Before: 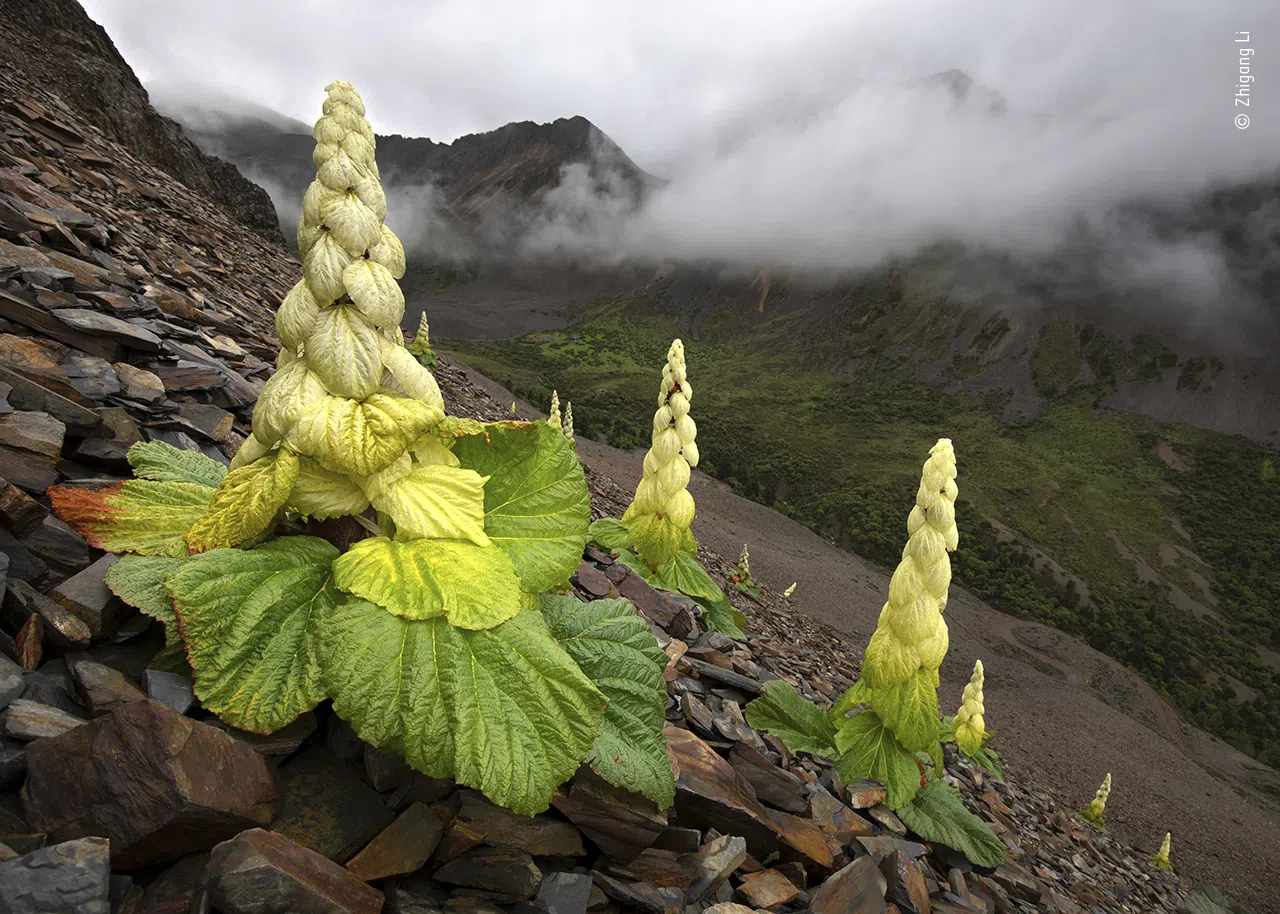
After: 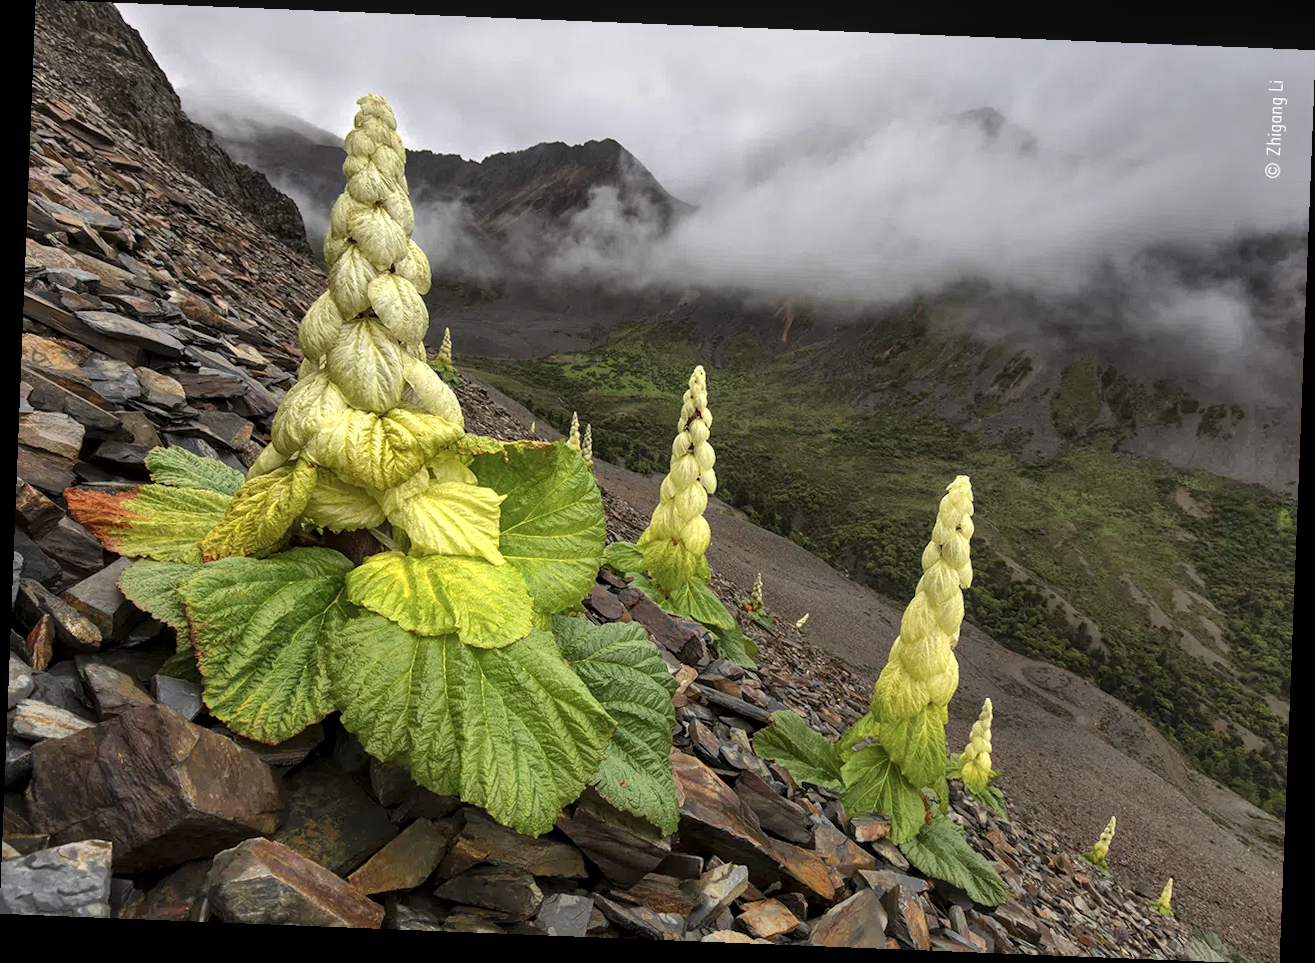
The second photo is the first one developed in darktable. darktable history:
rotate and perspective: rotation 2.27°, automatic cropping off
local contrast: on, module defaults
white balance: emerald 1
shadows and highlights: shadows 49, highlights -41, soften with gaussian
